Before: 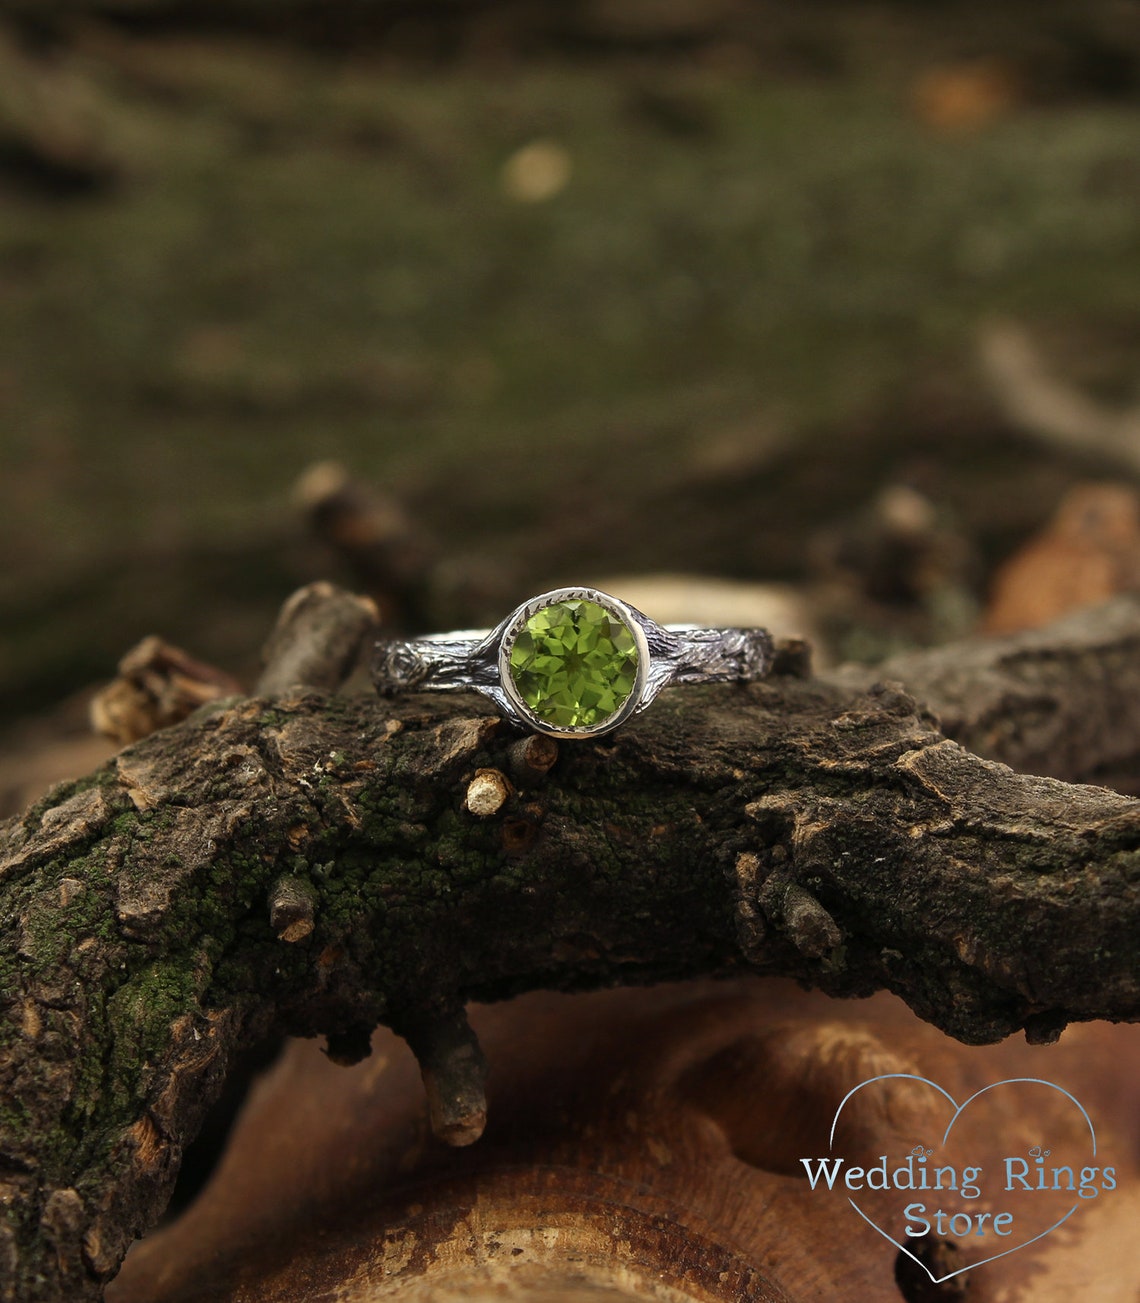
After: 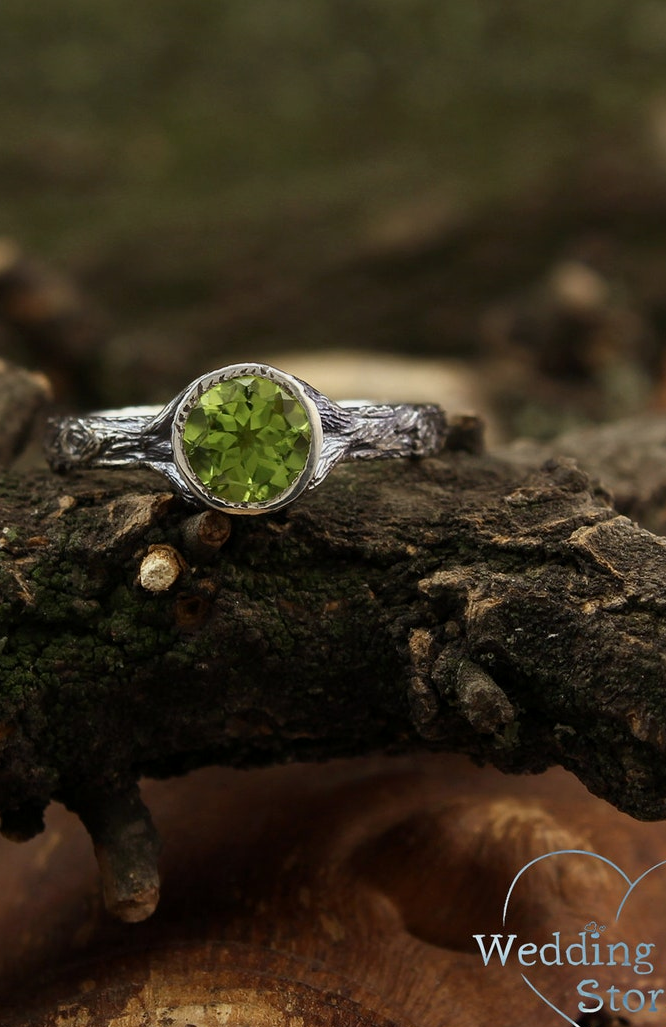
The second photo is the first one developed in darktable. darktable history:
crop and rotate: left 28.724%, top 17.246%, right 12.775%, bottom 3.898%
exposure: black level correction 0.001, exposure -0.199 EV, compensate highlight preservation false
